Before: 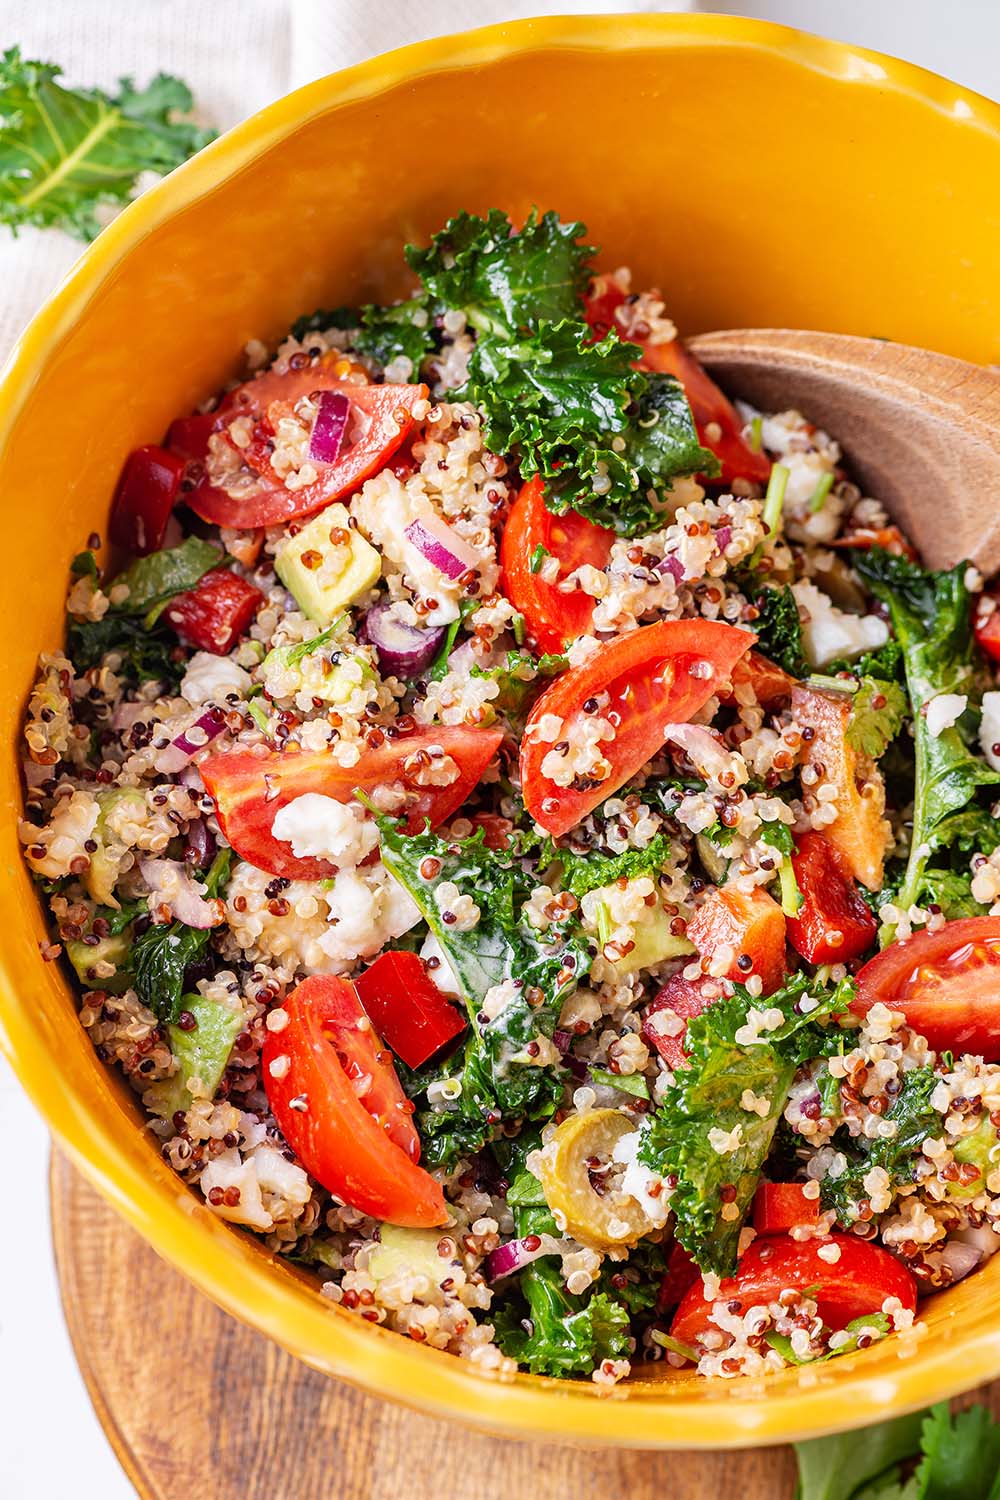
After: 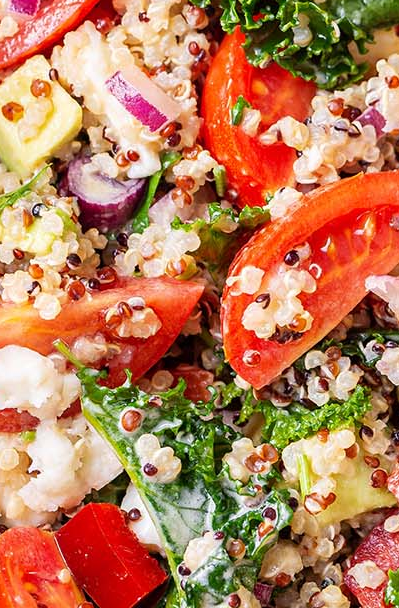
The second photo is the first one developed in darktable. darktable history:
crop: left 29.966%, top 29.905%, right 30.046%, bottom 29.538%
